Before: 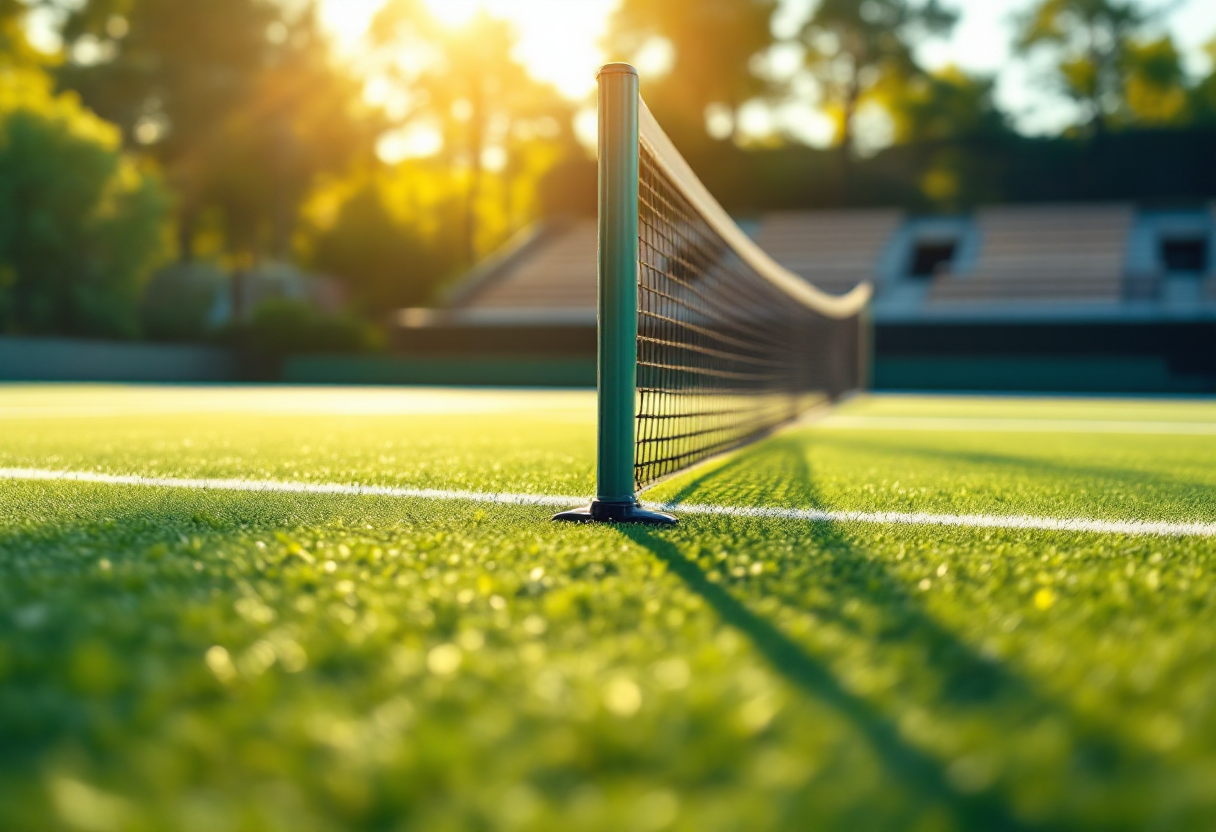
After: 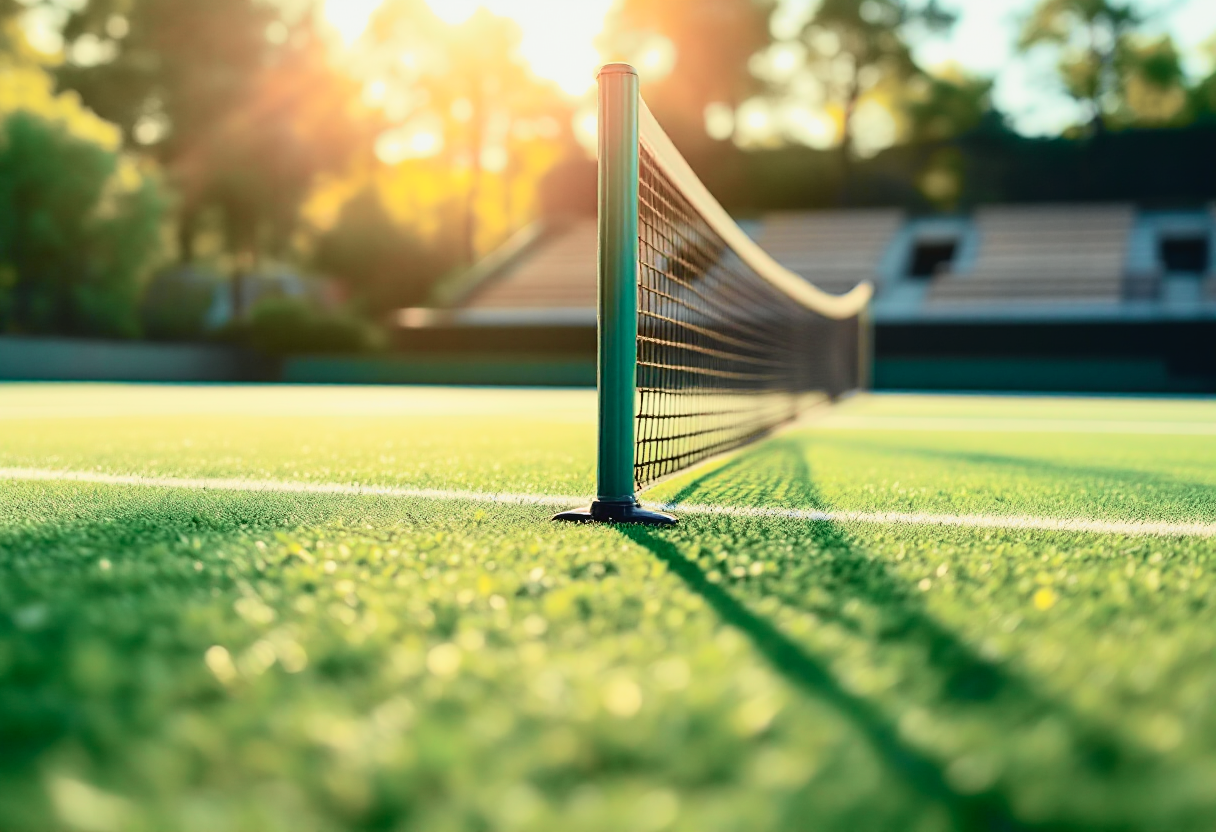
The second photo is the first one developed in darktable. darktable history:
sharpen: amount 0.214
tone curve: curves: ch0 [(0, 0.023) (0.113, 0.081) (0.204, 0.197) (0.498, 0.608) (0.709, 0.819) (0.984, 0.961)]; ch1 [(0, 0) (0.172, 0.123) (0.317, 0.272) (0.414, 0.382) (0.476, 0.479) (0.505, 0.501) (0.528, 0.54) (0.618, 0.647) (0.709, 0.764) (1, 1)]; ch2 [(0, 0) (0.411, 0.424) (0.492, 0.502) (0.521, 0.521) (0.55, 0.576) (0.686, 0.638) (1, 1)], color space Lab, independent channels, preserve colors none
